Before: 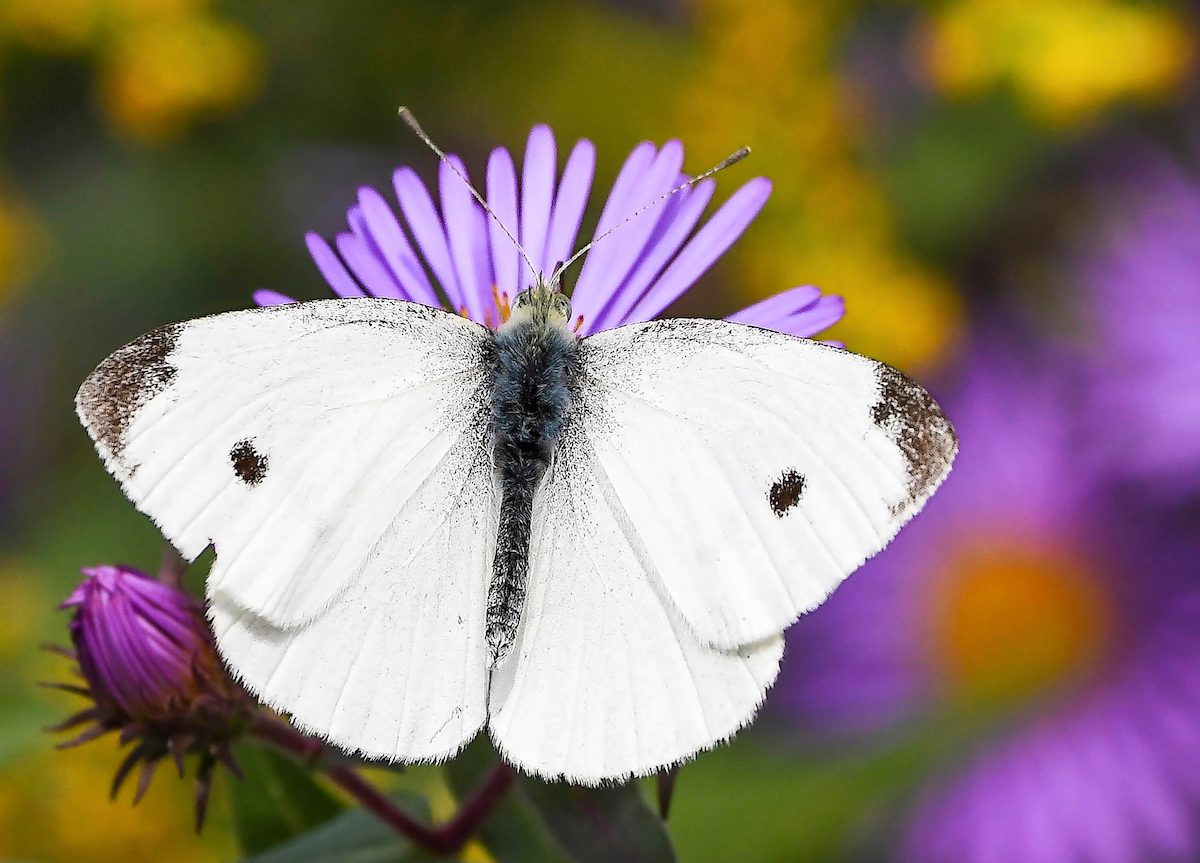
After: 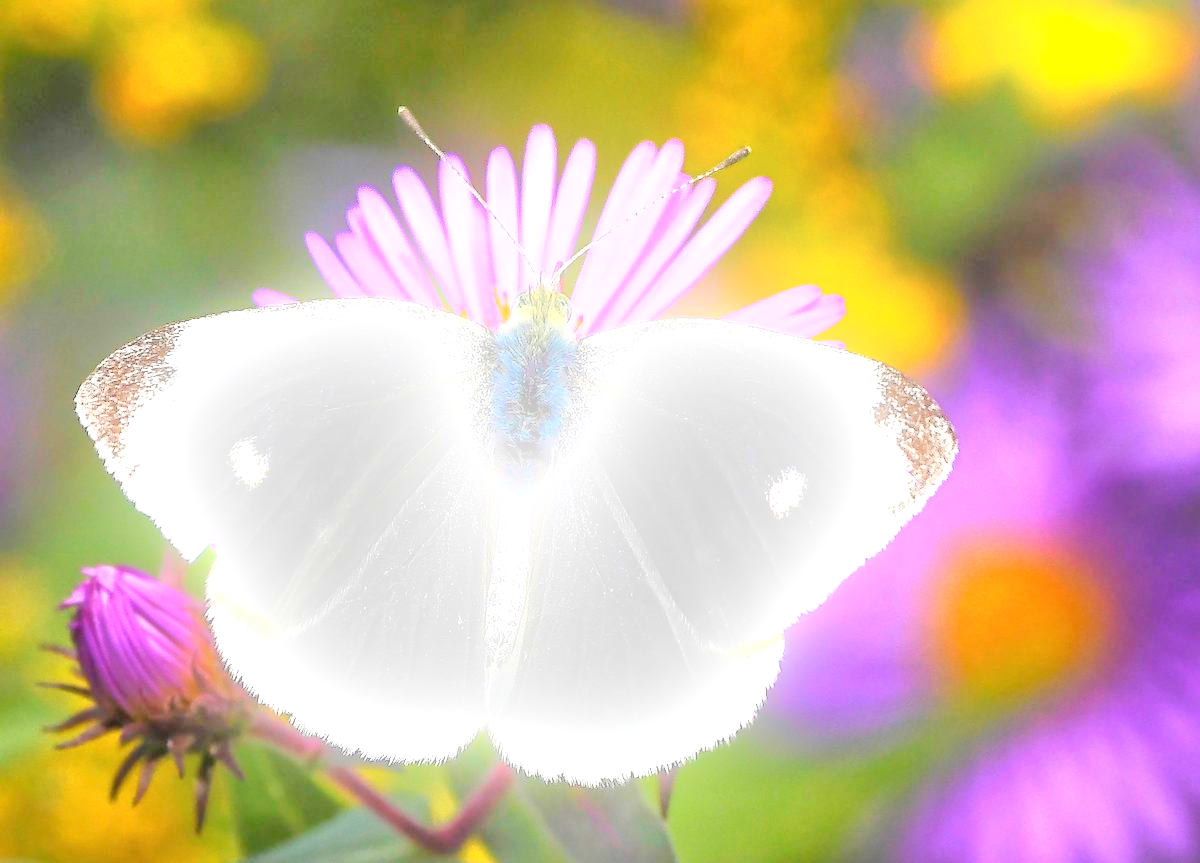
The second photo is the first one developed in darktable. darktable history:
tone equalizer: -7 EV 0.15 EV, -6 EV 0.6 EV, -5 EV 1.15 EV, -4 EV 1.33 EV, -3 EV 1.15 EV, -2 EV 0.6 EV, -1 EV 0.15 EV, mask exposure compensation -0.5 EV
exposure: black level correction 0, exposure 1.1 EV, compensate highlight preservation false
bloom: size 16%, threshold 98%, strength 20%
